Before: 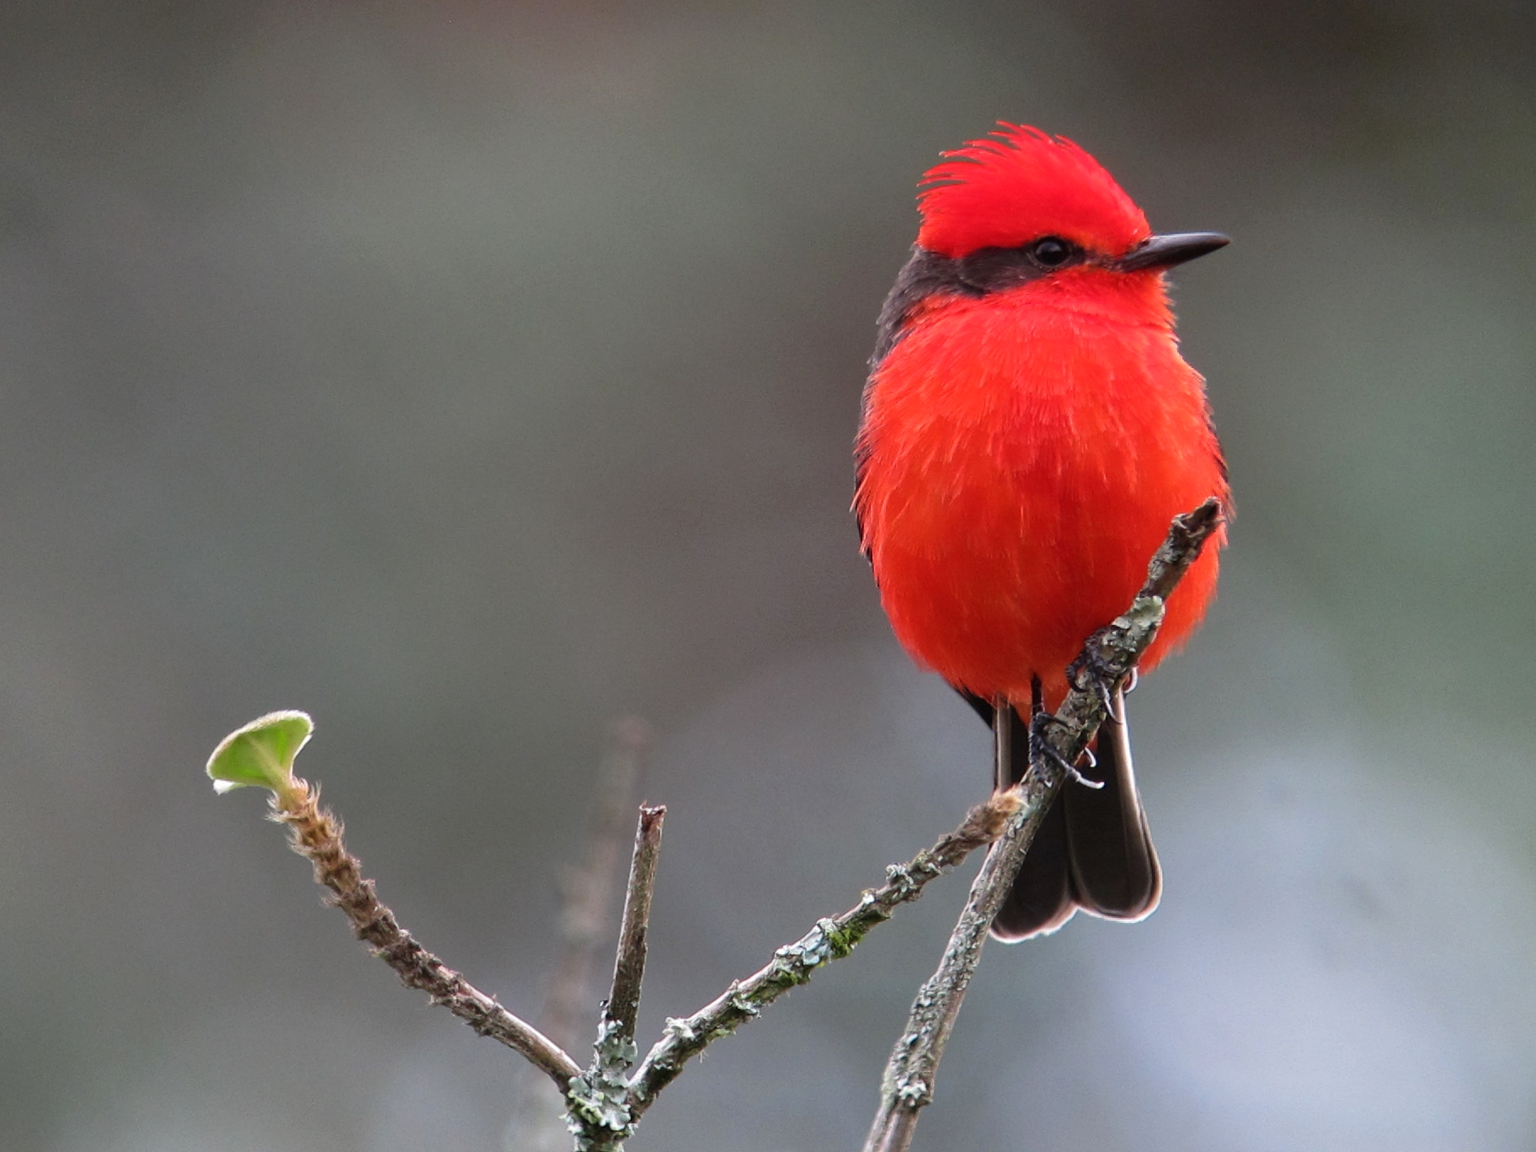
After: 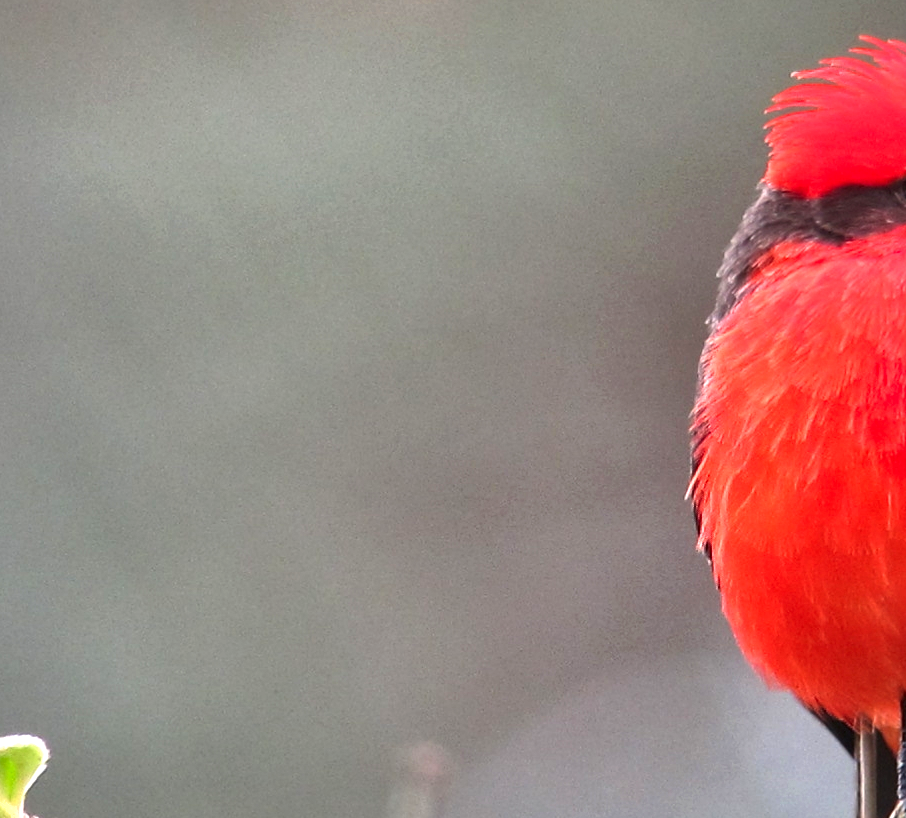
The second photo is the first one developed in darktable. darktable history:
crop: left 17.779%, top 7.899%, right 32.521%, bottom 32.252%
local contrast: mode bilateral grid, contrast 21, coarseness 49, detail 132%, midtone range 0.2
shadows and highlights: low approximation 0.01, soften with gaussian
exposure: black level correction 0, exposure 1.099 EV, compensate highlight preservation false
